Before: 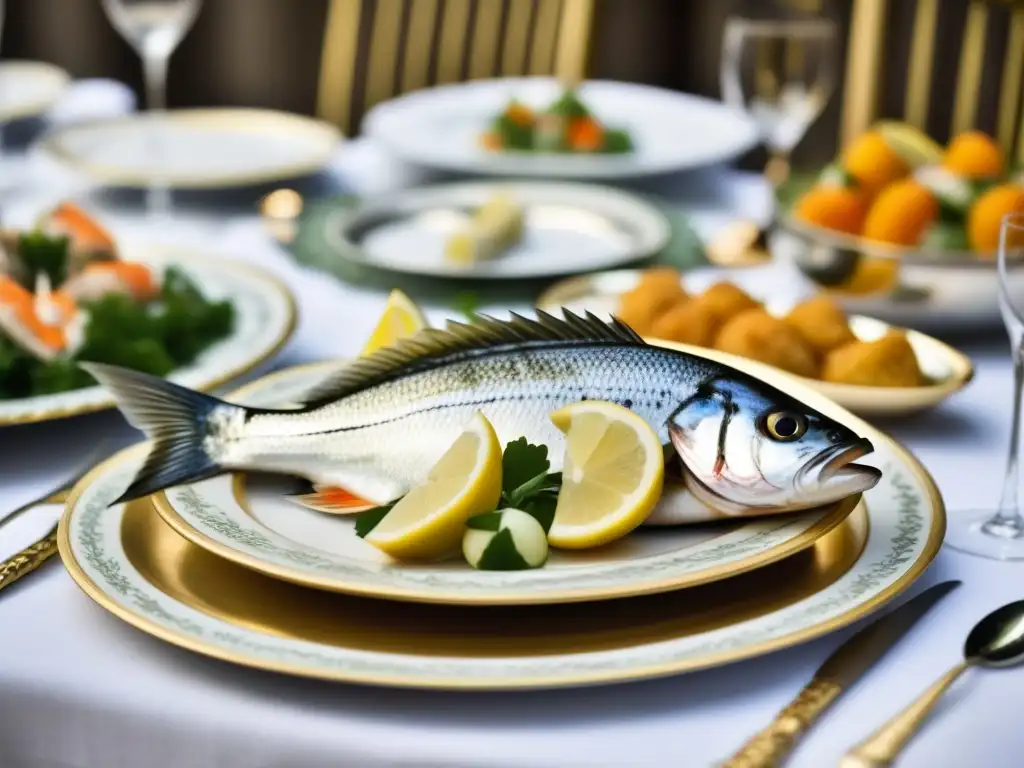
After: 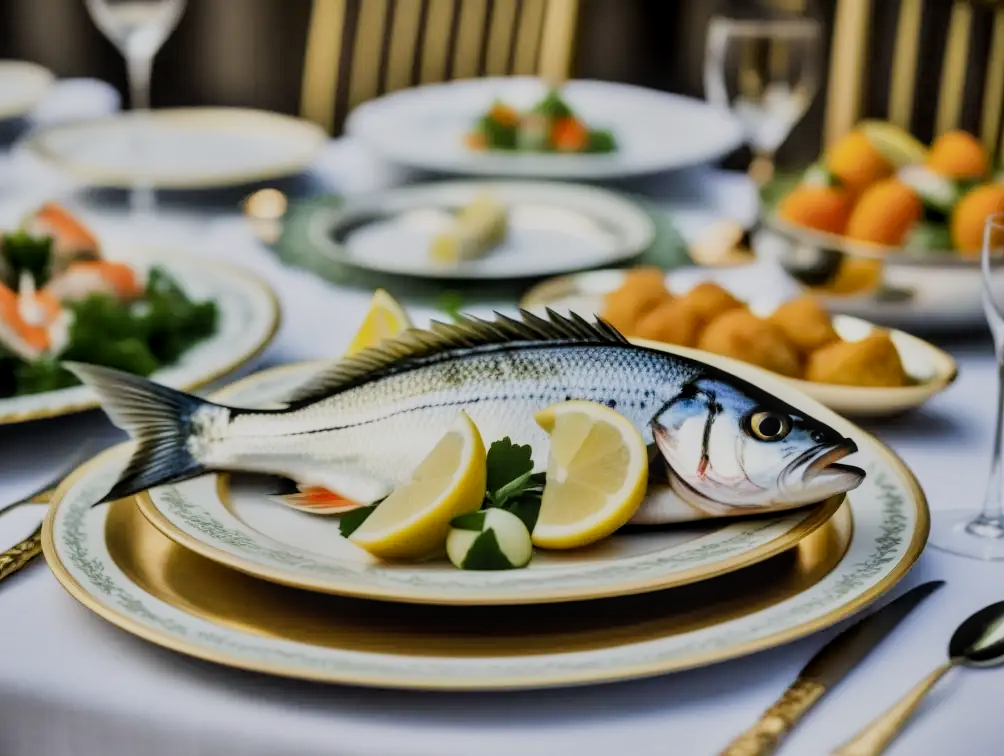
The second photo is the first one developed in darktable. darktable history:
crop: left 1.65%, right 0.279%, bottom 1.514%
filmic rgb: black relative exposure -7.65 EV, white relative exposure 4.56 EV, threshold 2.95 EV, hardness 3.61, contrast 0.987, iterations of high-quality reconstruction 10, enable highlight reconstruction true
local contrast: on, module defaults
